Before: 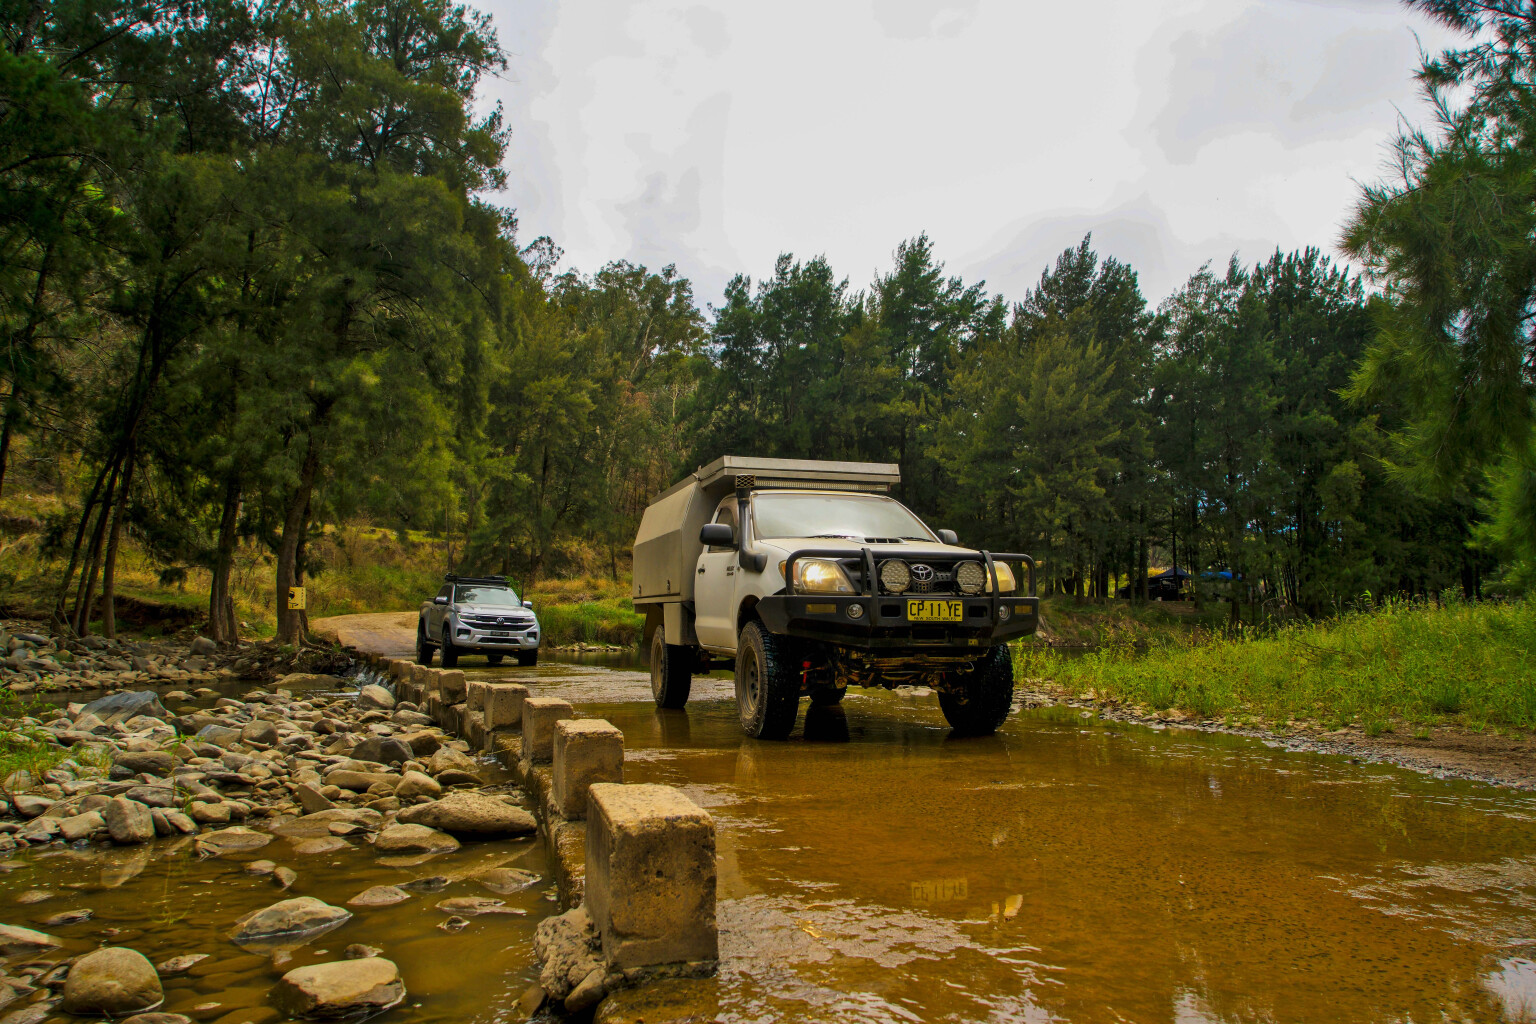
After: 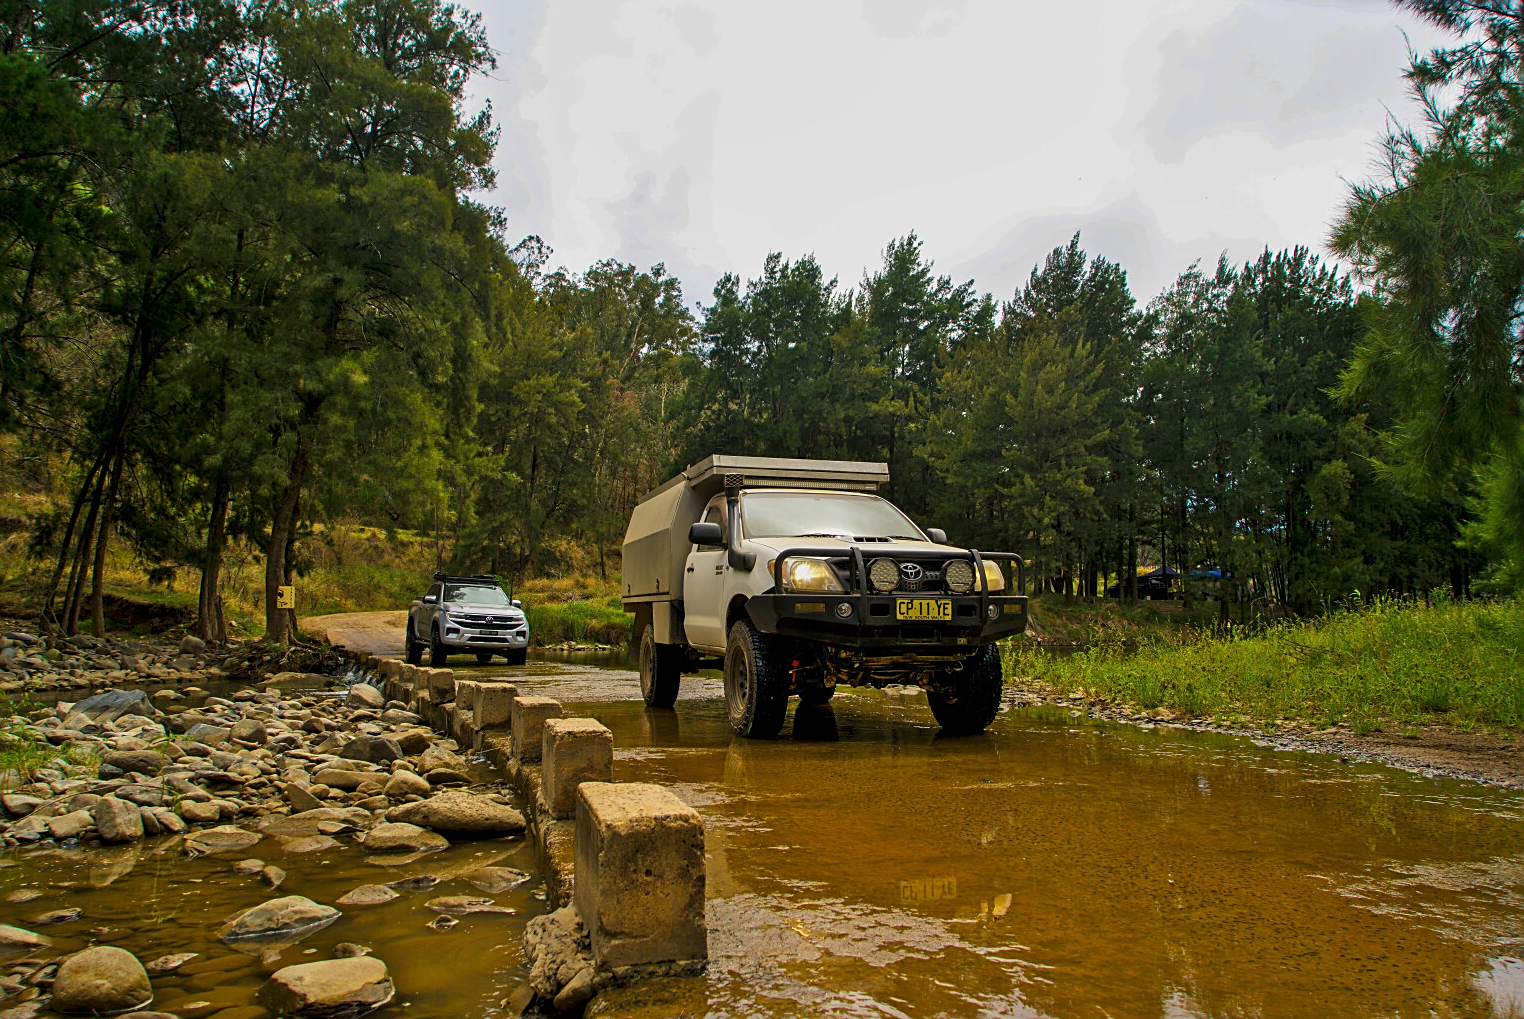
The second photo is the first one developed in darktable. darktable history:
crop and rotate: left 0.78%, top 0.169%, bottom 0.243%
sharpen: on, module defaults
